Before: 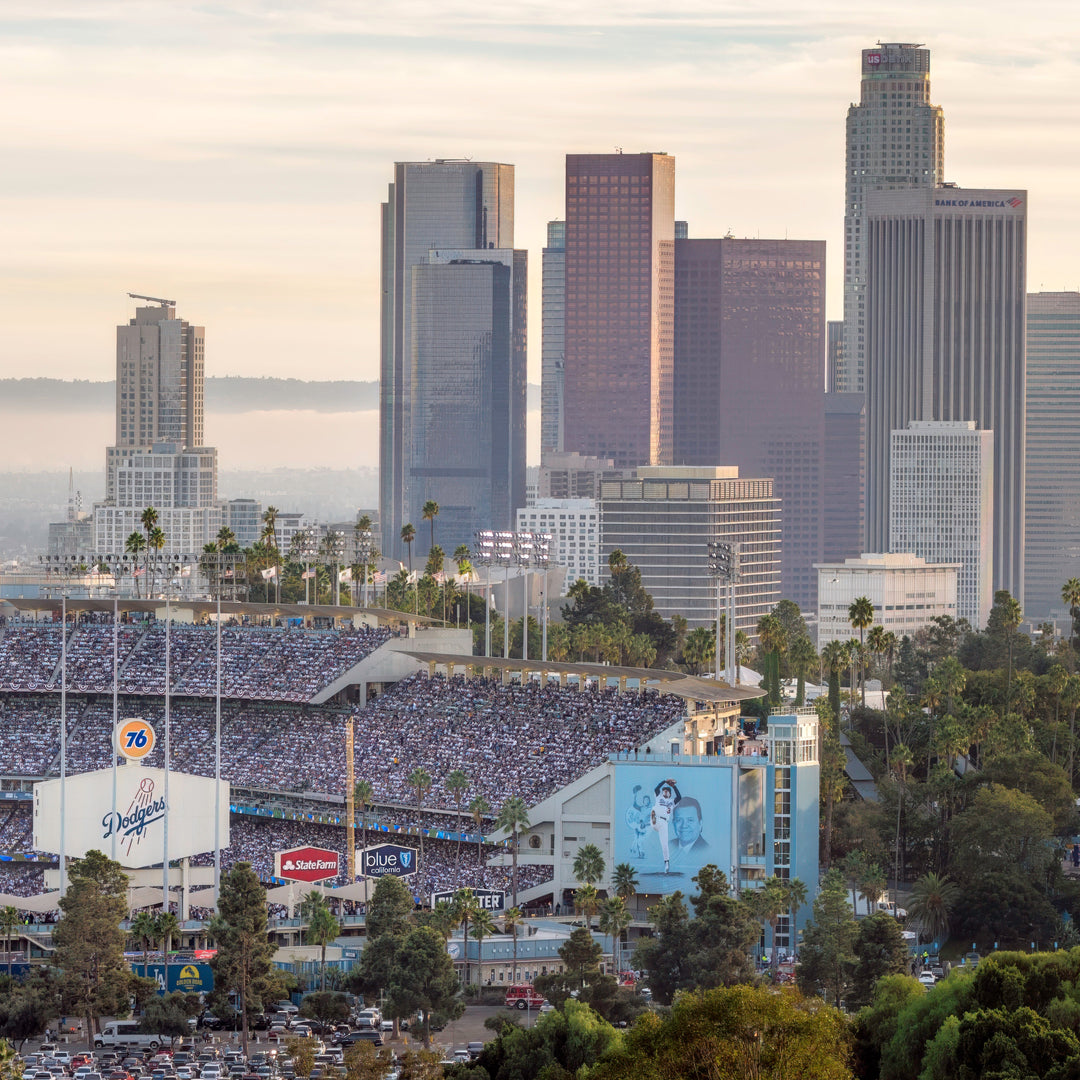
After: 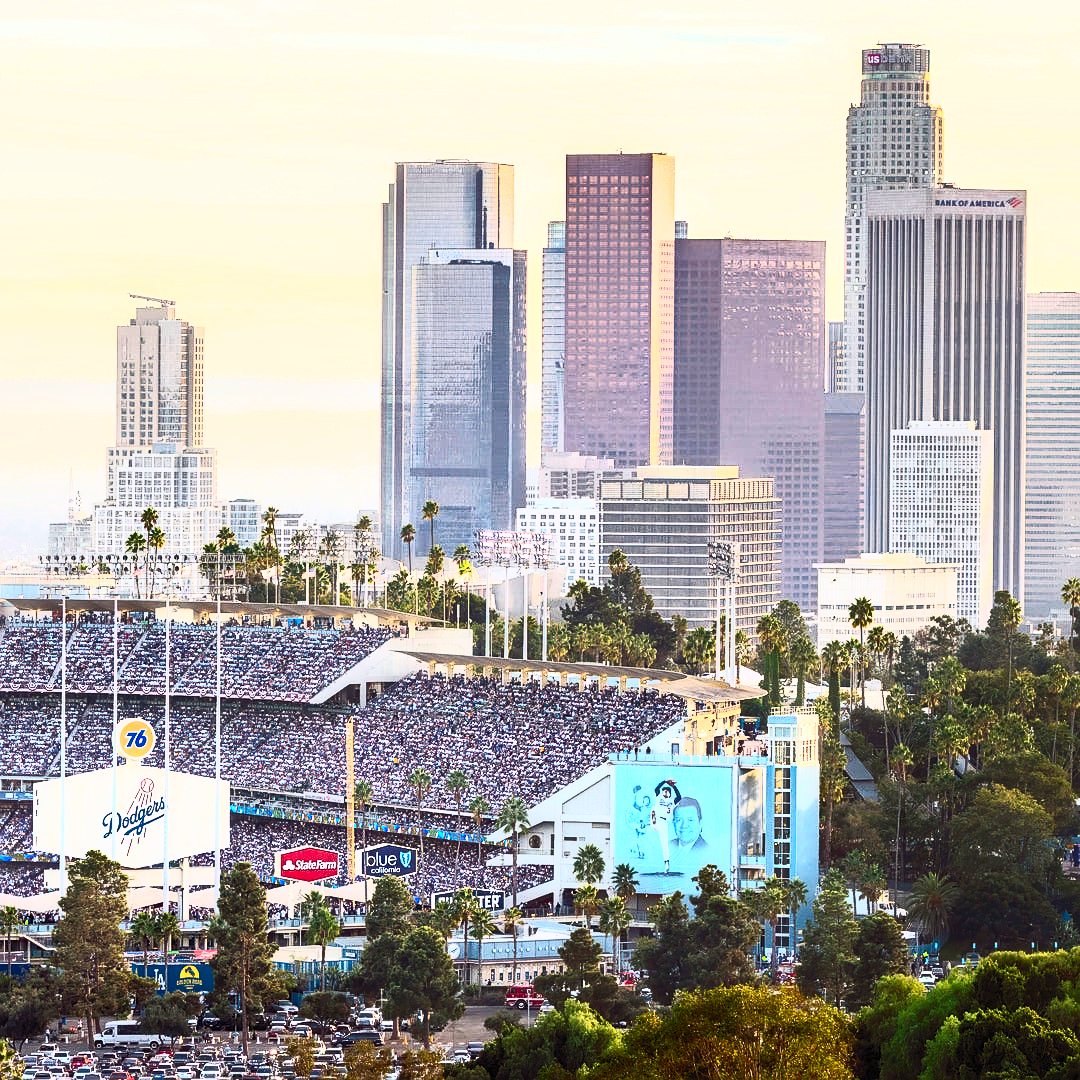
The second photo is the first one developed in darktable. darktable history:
sharpen: radius 0.969, amount 0.604
contrast brightness saturation: contrast 0.83, brightness 0.59, saturation 0.59
